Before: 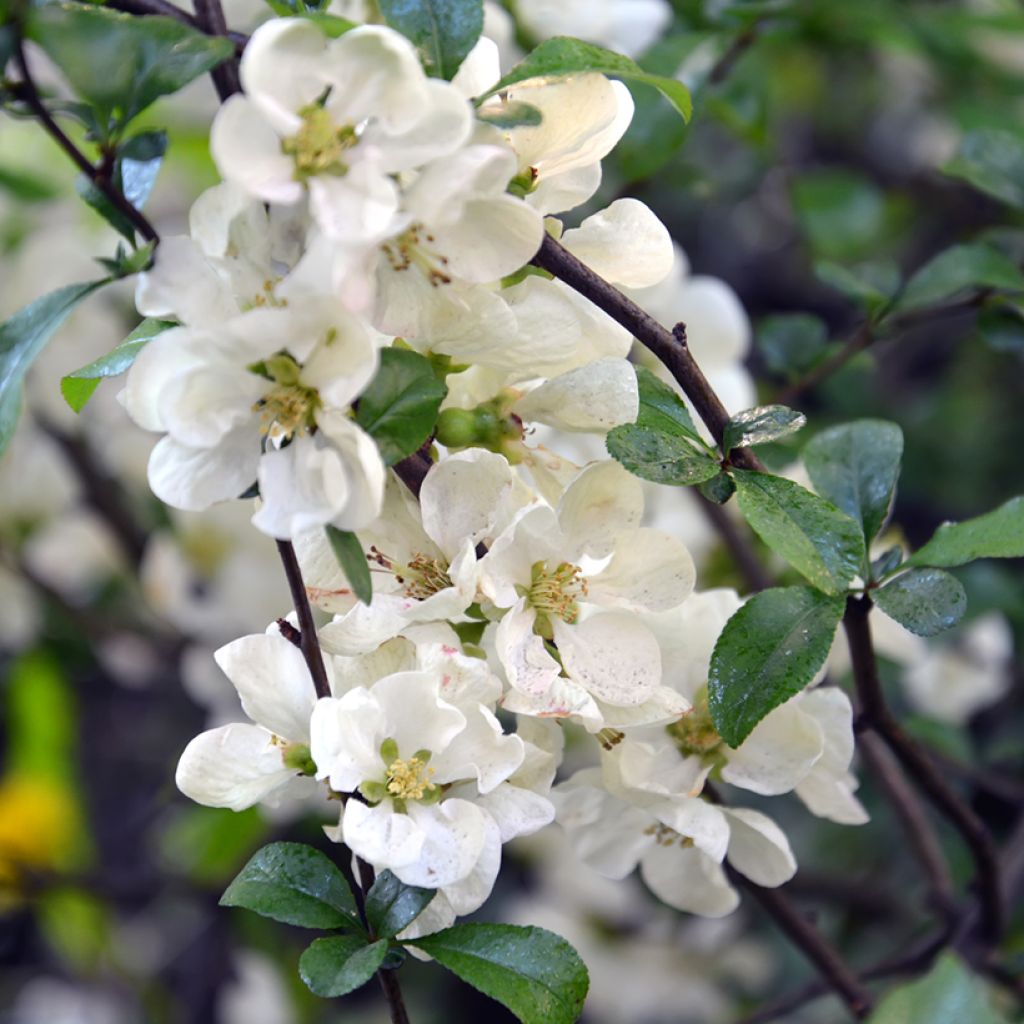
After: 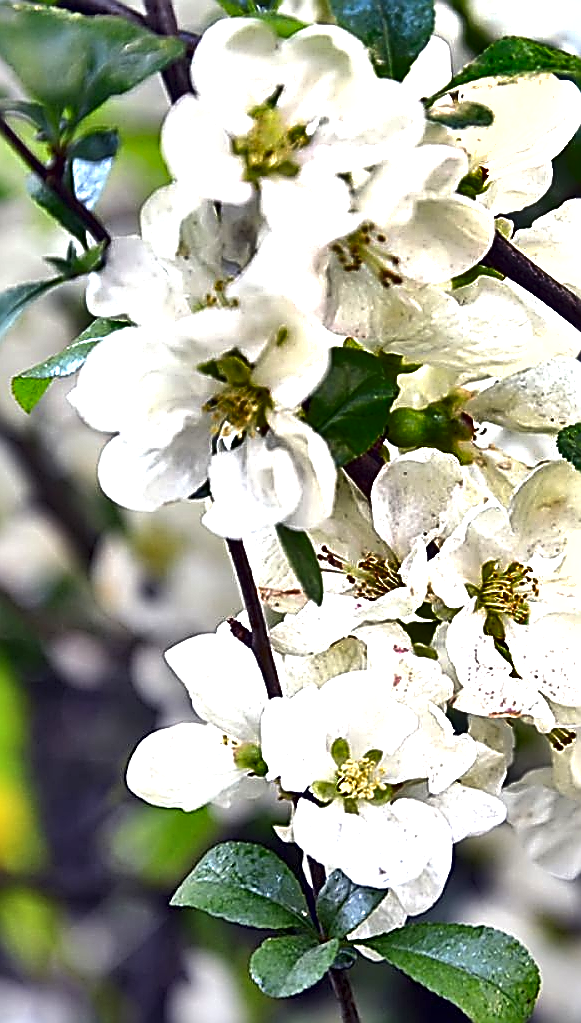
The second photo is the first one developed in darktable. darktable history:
crop: left 4.867%, right 38.389%
exposure: black level correction 0, exposure 0.692 EV, compensate highlight preservation false
local contrast: mode bilateral grid, contrast 50, coarseness 51, detail 150%, midtone range 0.2
sharpen: amount 1.985
shadows and highlights: radius 117.42, shadows 41.98, highlights -61.53, soften with gaussian
tone equalizer: edges refinement/feathering 500, mask exposure compensation -1.57 EV, preserve details no
